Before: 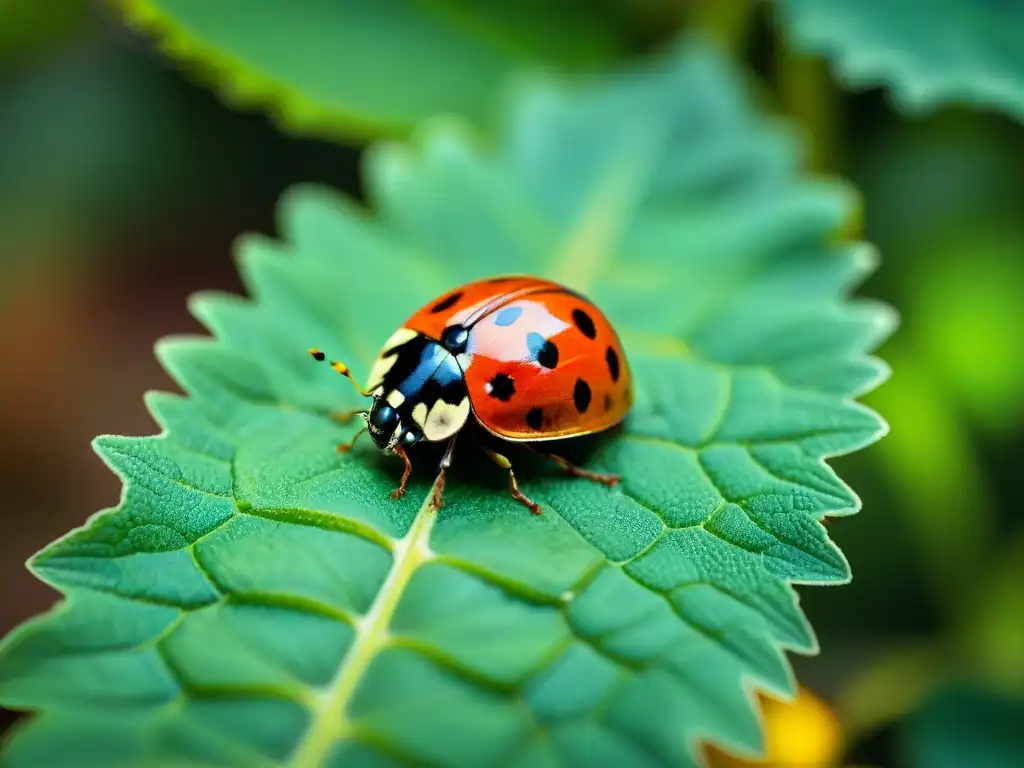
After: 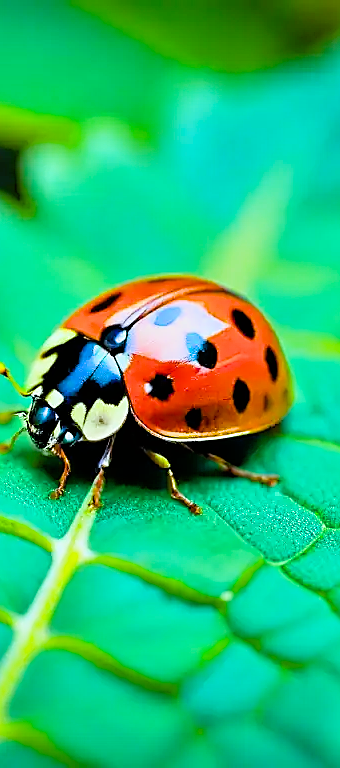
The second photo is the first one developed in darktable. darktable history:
tone equalizer: -8 EV 1 EV, -7 EV 1 EV, -6 EV 1 EV, -5 EV 1 EV, -4 EV 1 EV, -3 EV 0.75 EV, -2 EV 0.5 EV, -1 EV 0.25 EV
white balance: red 0.924, blue 1.095
crop: left 33.36%, right 33.36%
sharpen: radius 1.4, amount 1.25, threshold 0.7
color balance rgb: linear chroma grading › global chroma 15%, perceptual saturation grading › global saturation 30%
filmic rgb: black relative exposure -5.83 EV, white relative exposure 3.4 EV, hardness 3.68
exposure: exposure 0.6 EV, compensate highlight preservation false
